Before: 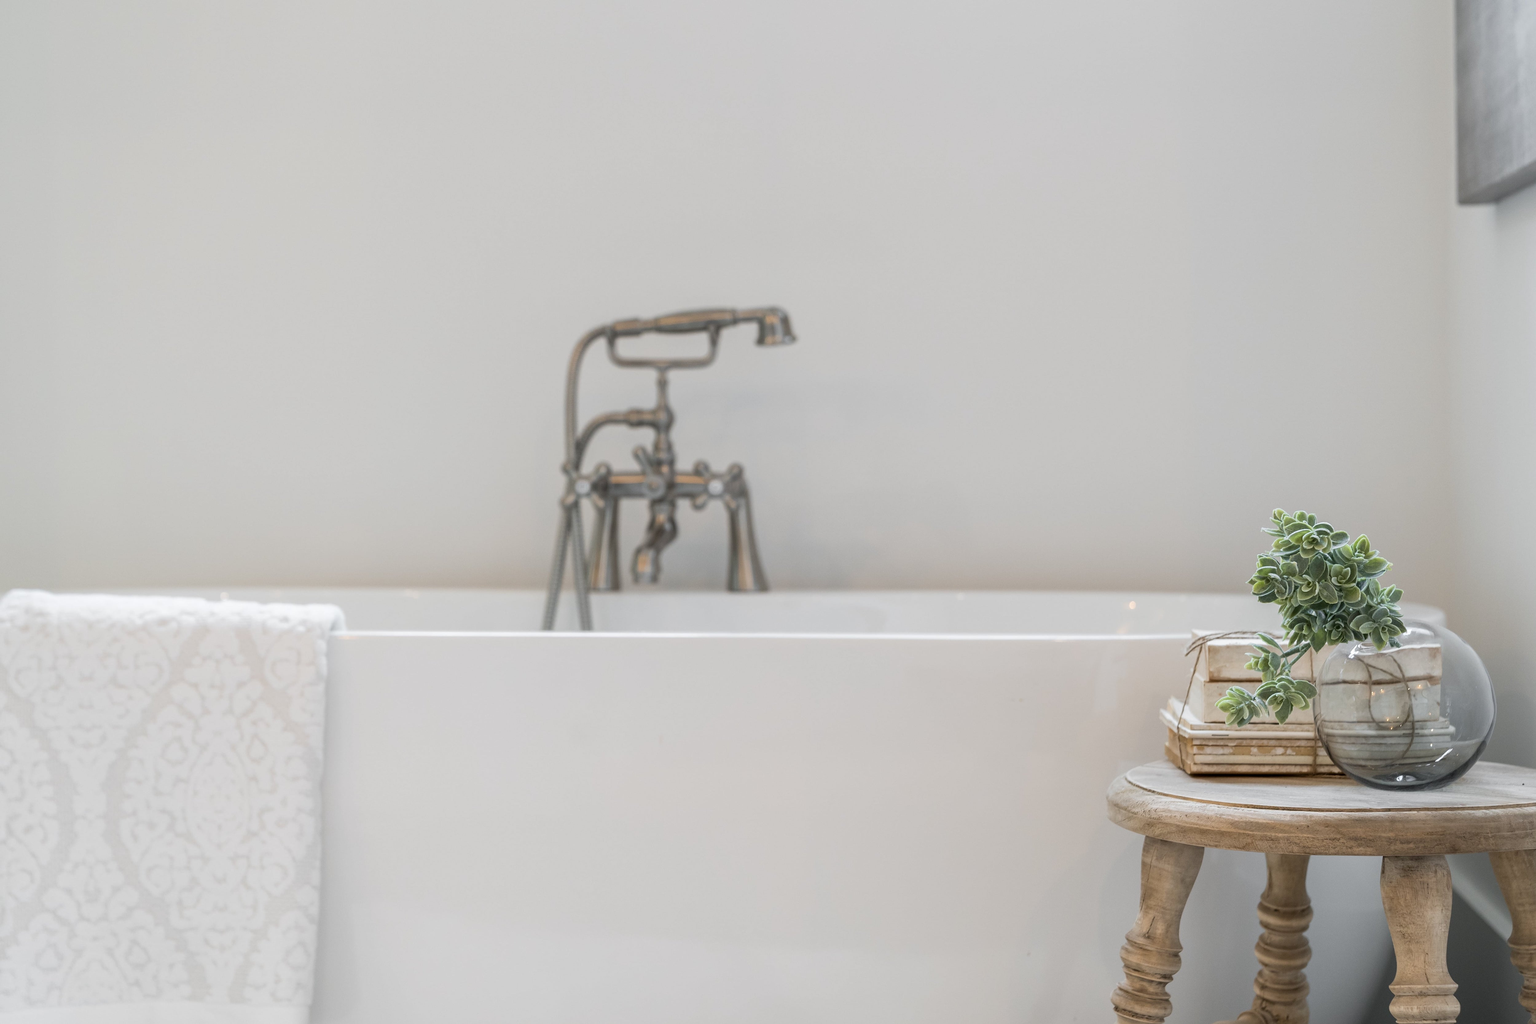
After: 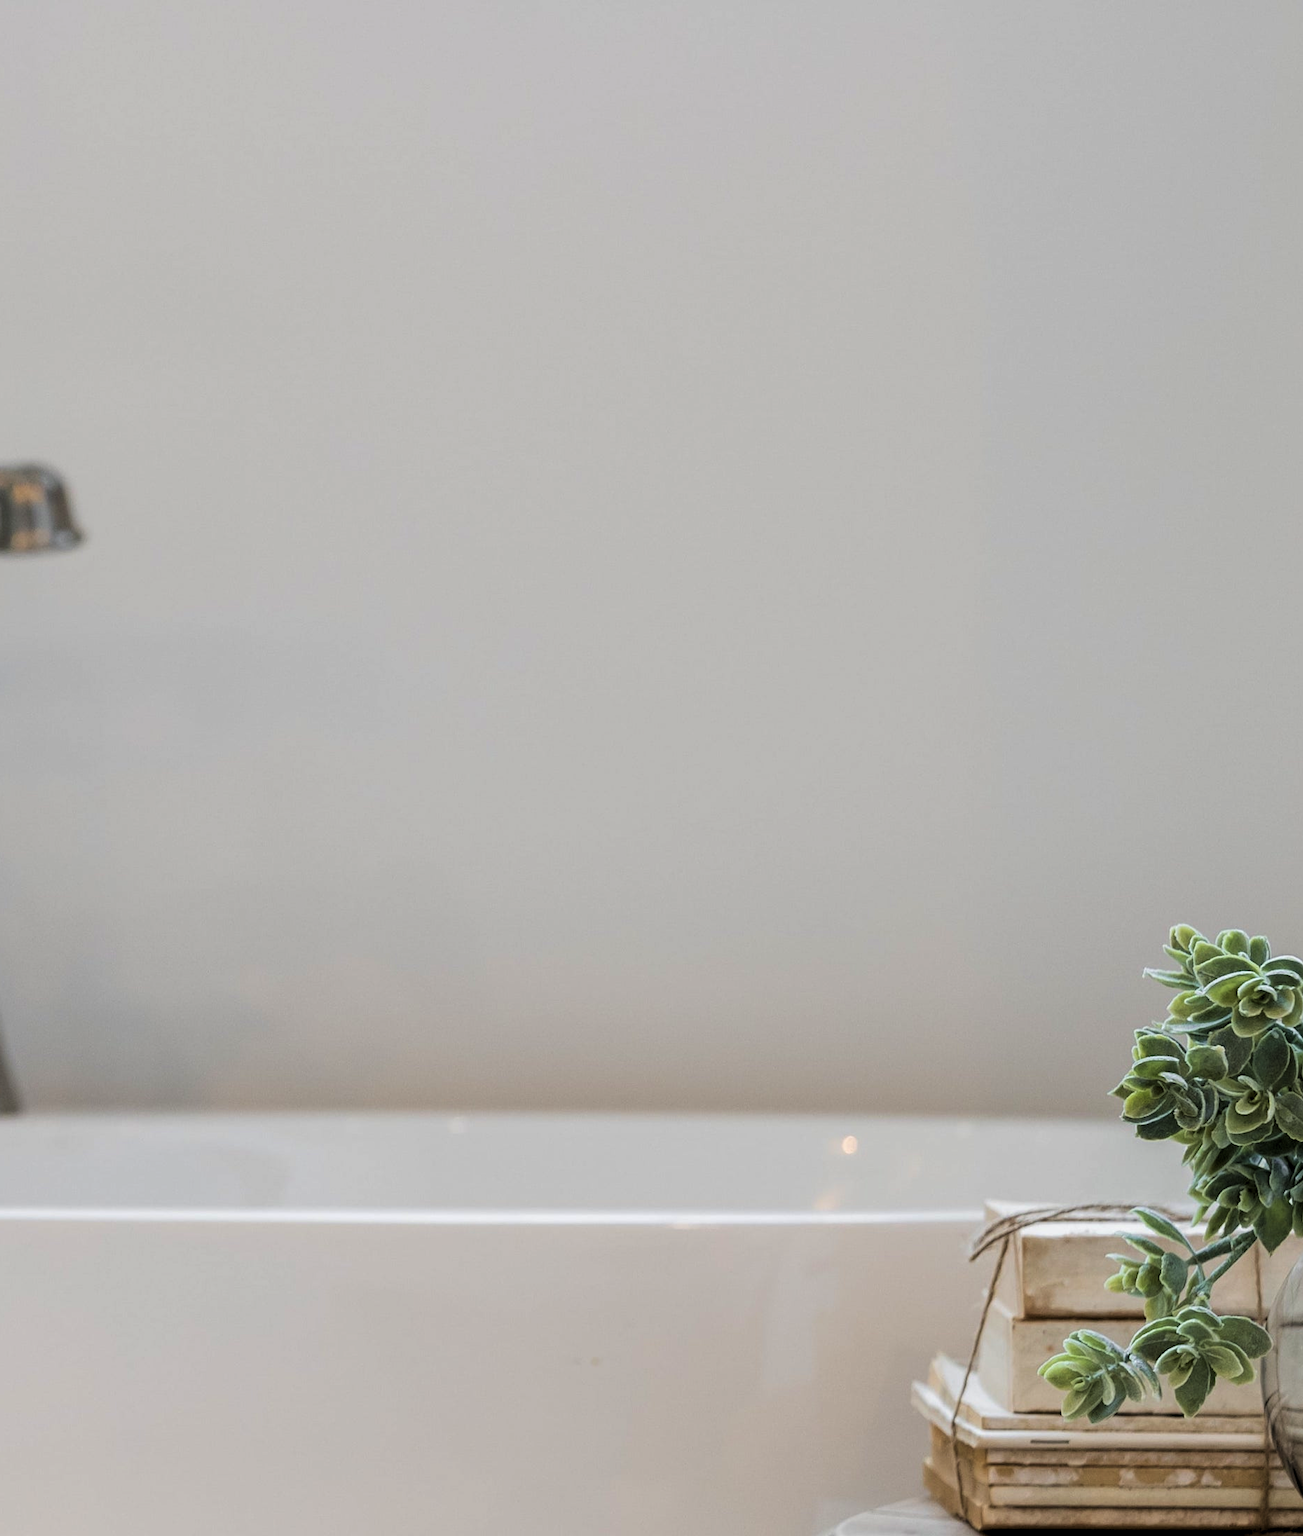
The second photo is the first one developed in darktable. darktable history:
levels: levels [0.116, 0.574, 1]
velvia: strength 30%
crop and rotate: left 49.51%, top 10.096%, right 13.278%, bottom 24.12%
color correction: highlights b* -0.007, saturation 1.06
